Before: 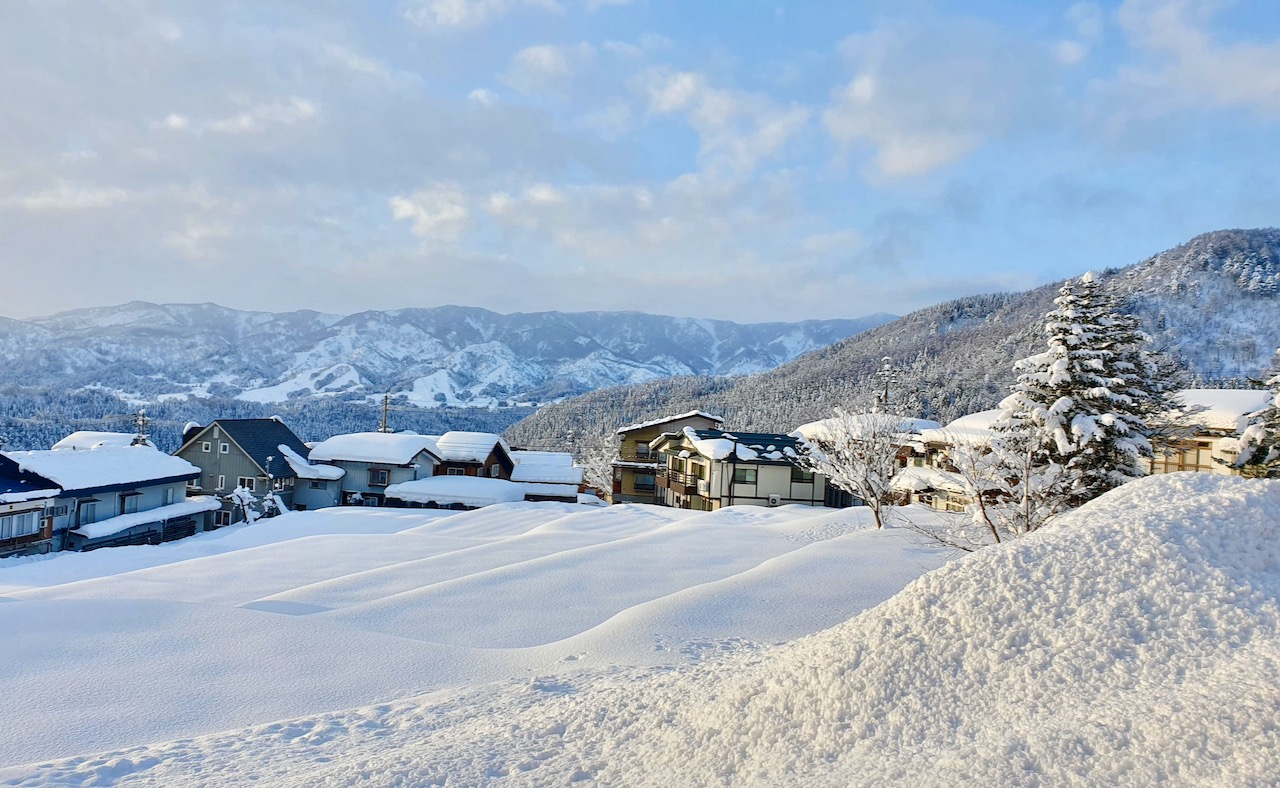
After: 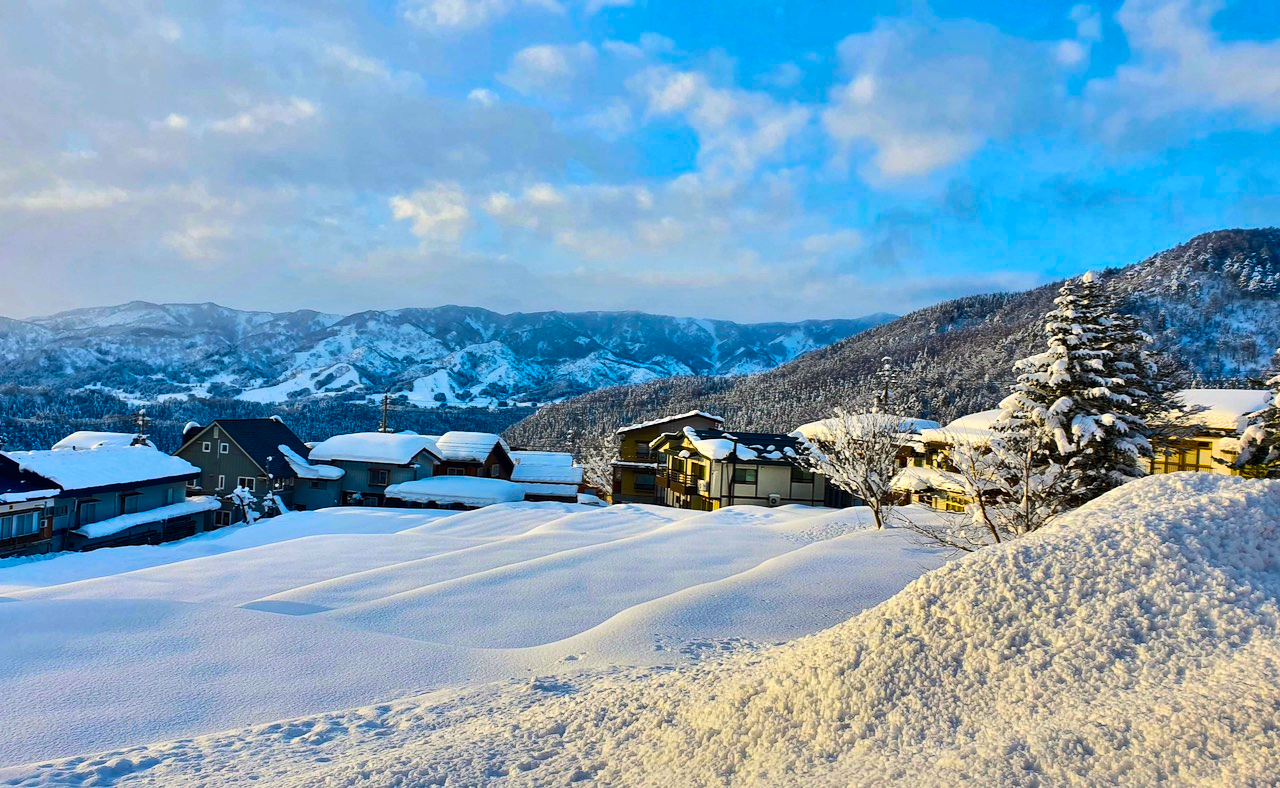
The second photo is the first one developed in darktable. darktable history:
color balance rgb: linear chroma grading › global chroma 40.15%, perceptual saturation grading › global saturation 60.58%, perceptual saturation grading › highlights 20.44%, perceptual saturation grading › shadows -50.36%, perceptual brilliance grading › highlights 2.19%, perceptual brilliance grading › mid-tones -50.36%, perceptual brilliance grading › shadows -50.36%
white balance: red 1.009, blue 0.985
